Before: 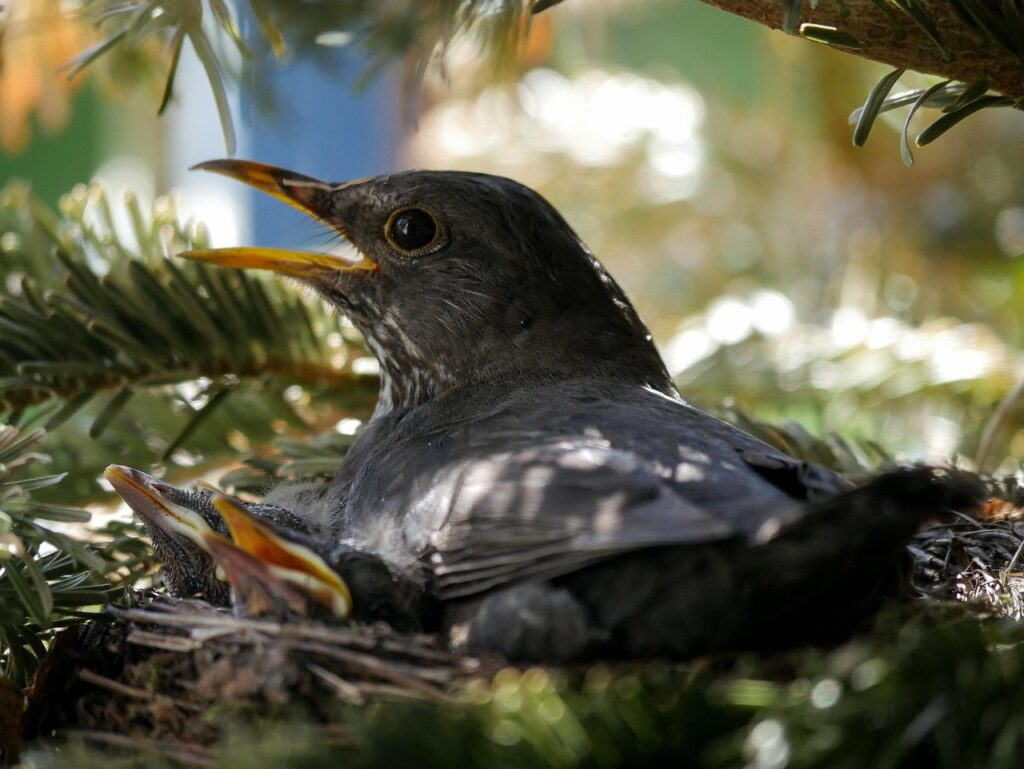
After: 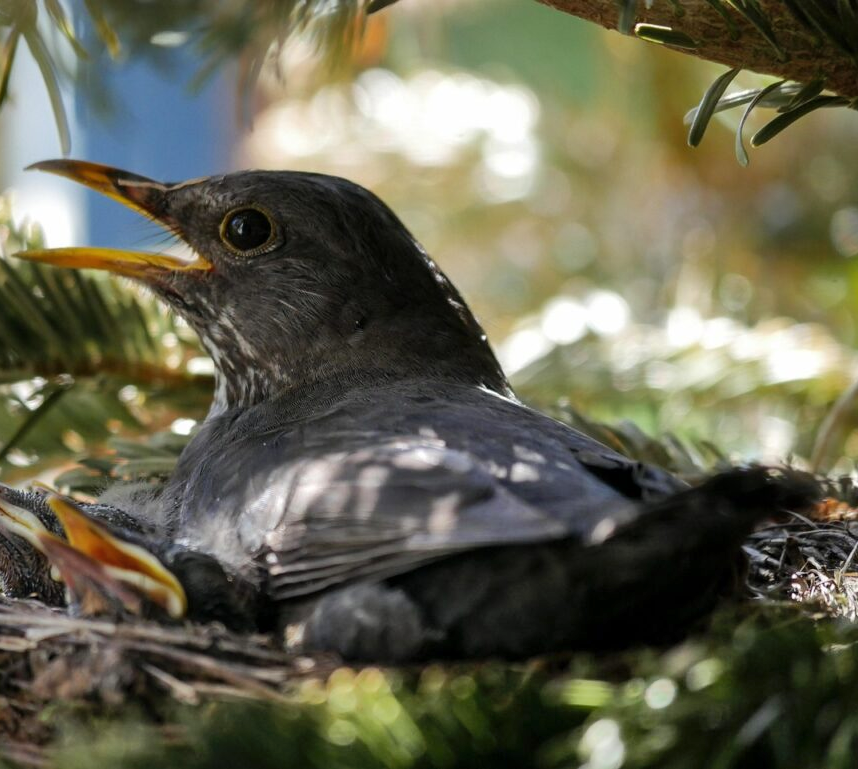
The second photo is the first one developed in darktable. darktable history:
white balance: emerald 1
shadows and highlights: soften with gaussian
crop: left 16.145%
